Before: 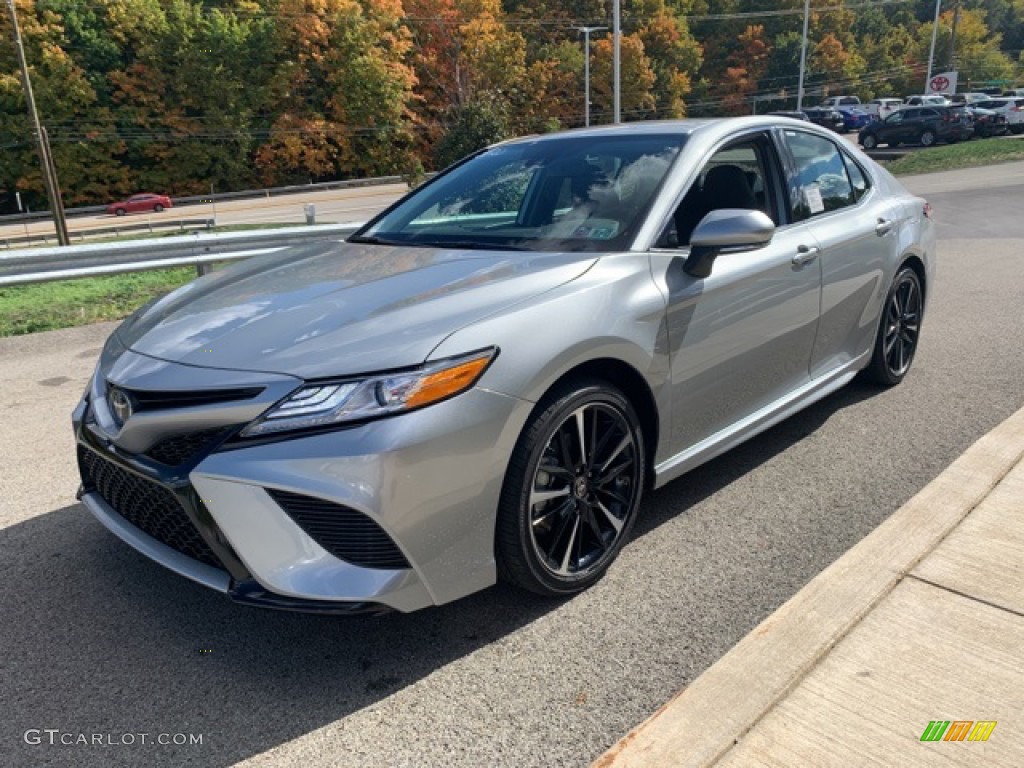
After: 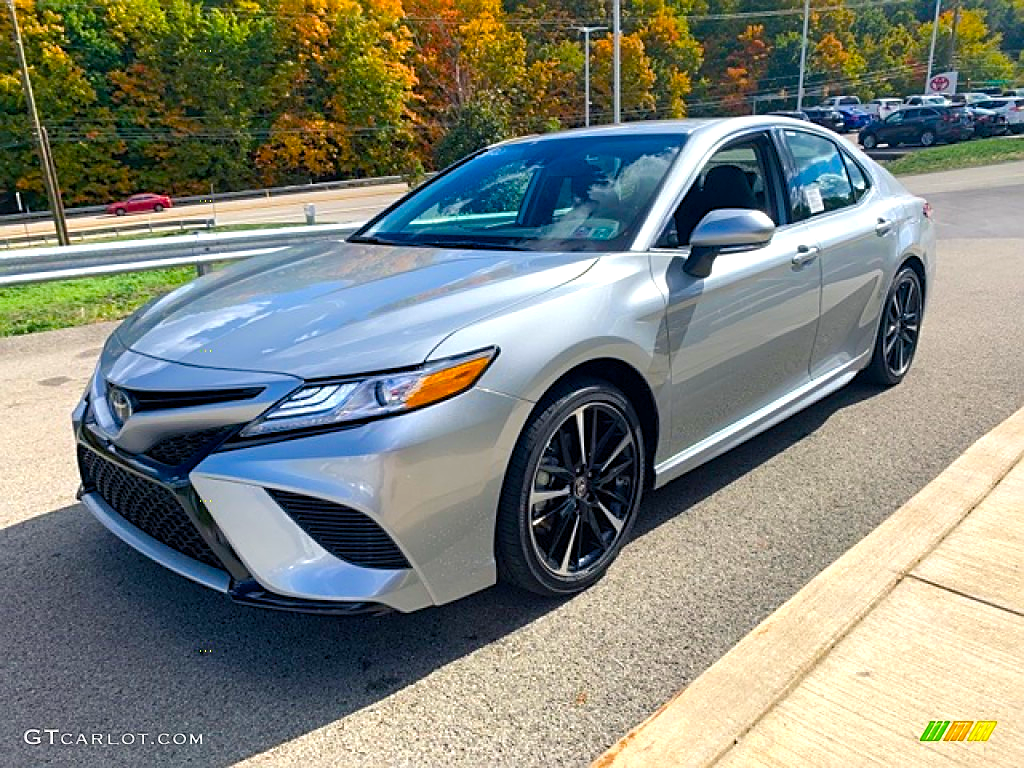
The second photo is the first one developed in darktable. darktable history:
color balance rgb: shadows lift › chroma 2.026%, shadows lift › hue 247.23°, perceptual saturation grading › global saturation 36.874%, perceptual saturation grading › shadows 35.148%, perceptual brilliance grading › global brilliance 10.432%, perceptual brilliance grading › shadows 15.223%, global vibrance 20%
sharpen: on, module defaults
